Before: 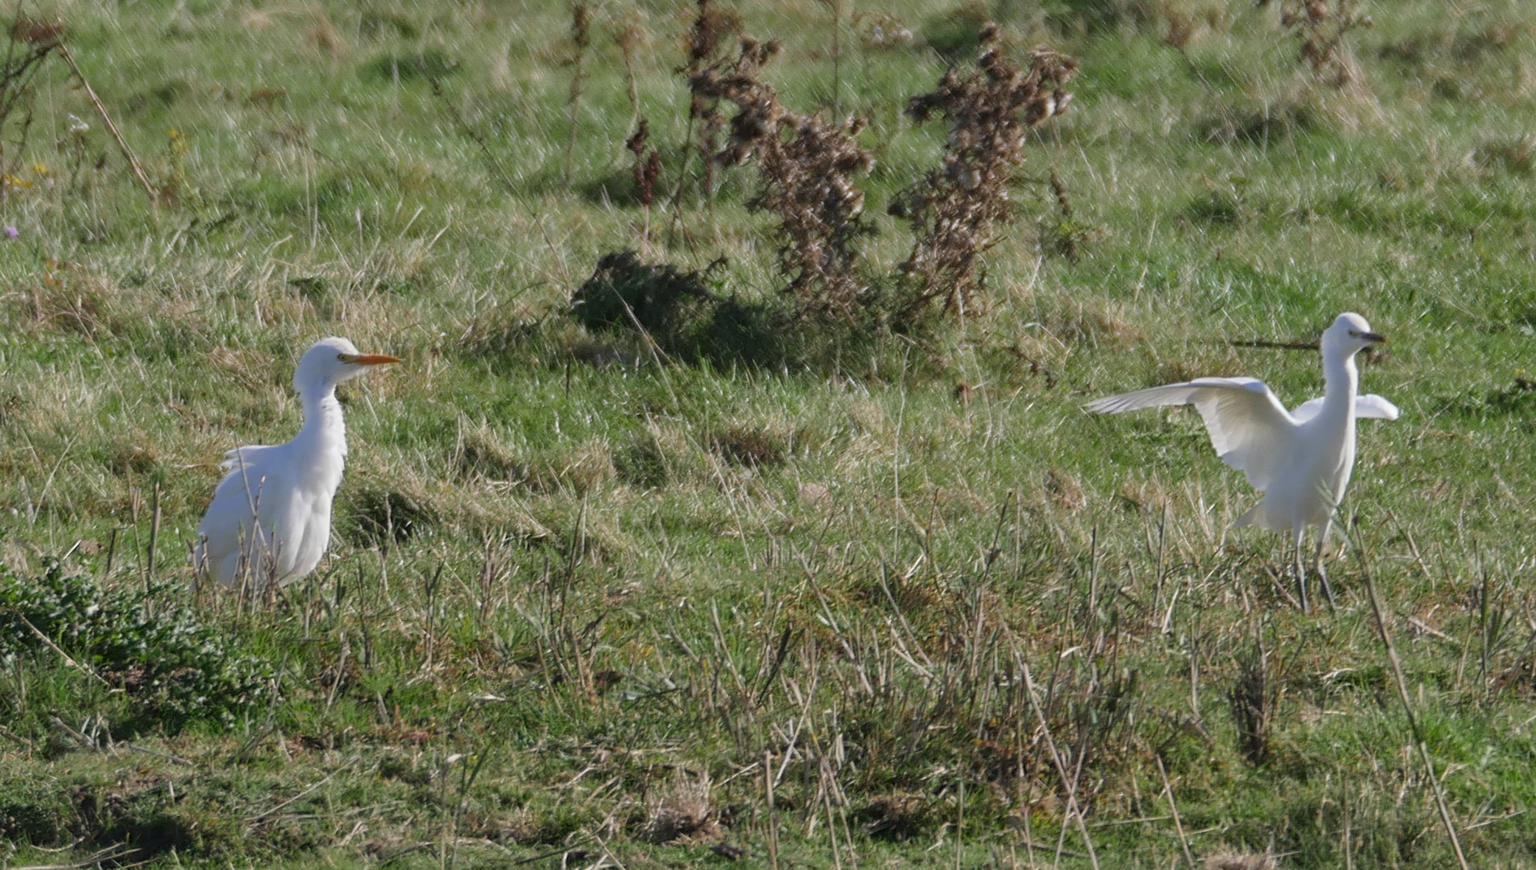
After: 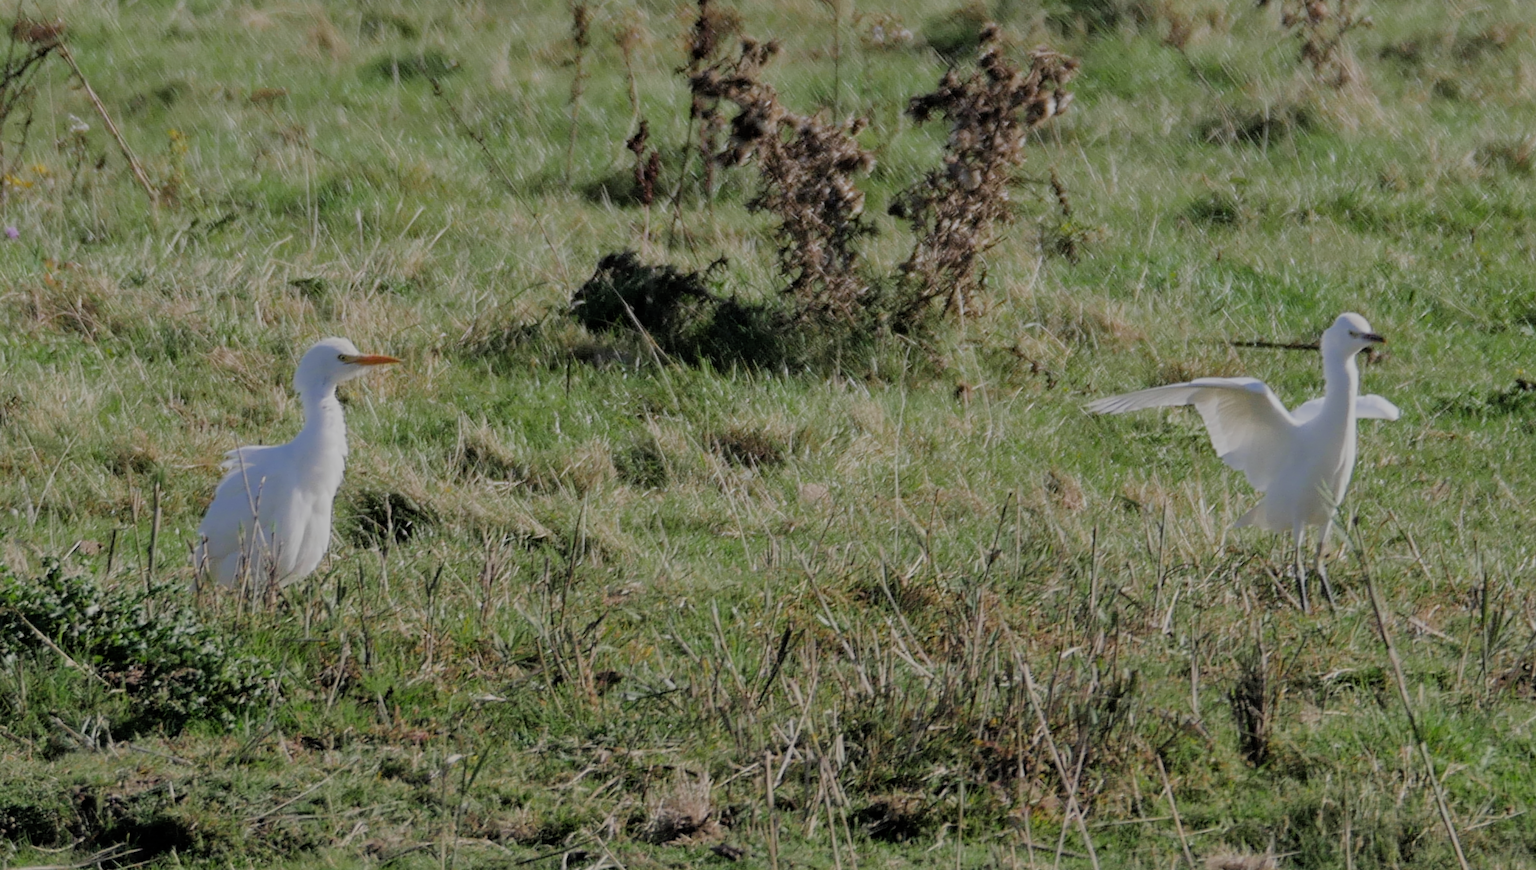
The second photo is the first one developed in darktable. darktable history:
filmic rgb: middle gray luminance 18.09%, black relative exposure -7.53 EV, white relative exposure 8.48 EV, target black luminance 0%, hardness 2.23, latitude 19.22%, contrast 0.874, highlights saturation mix 6.19%, shadows ↔ highlights balance 10.2%, iterations of high-quality reconstruction 10
